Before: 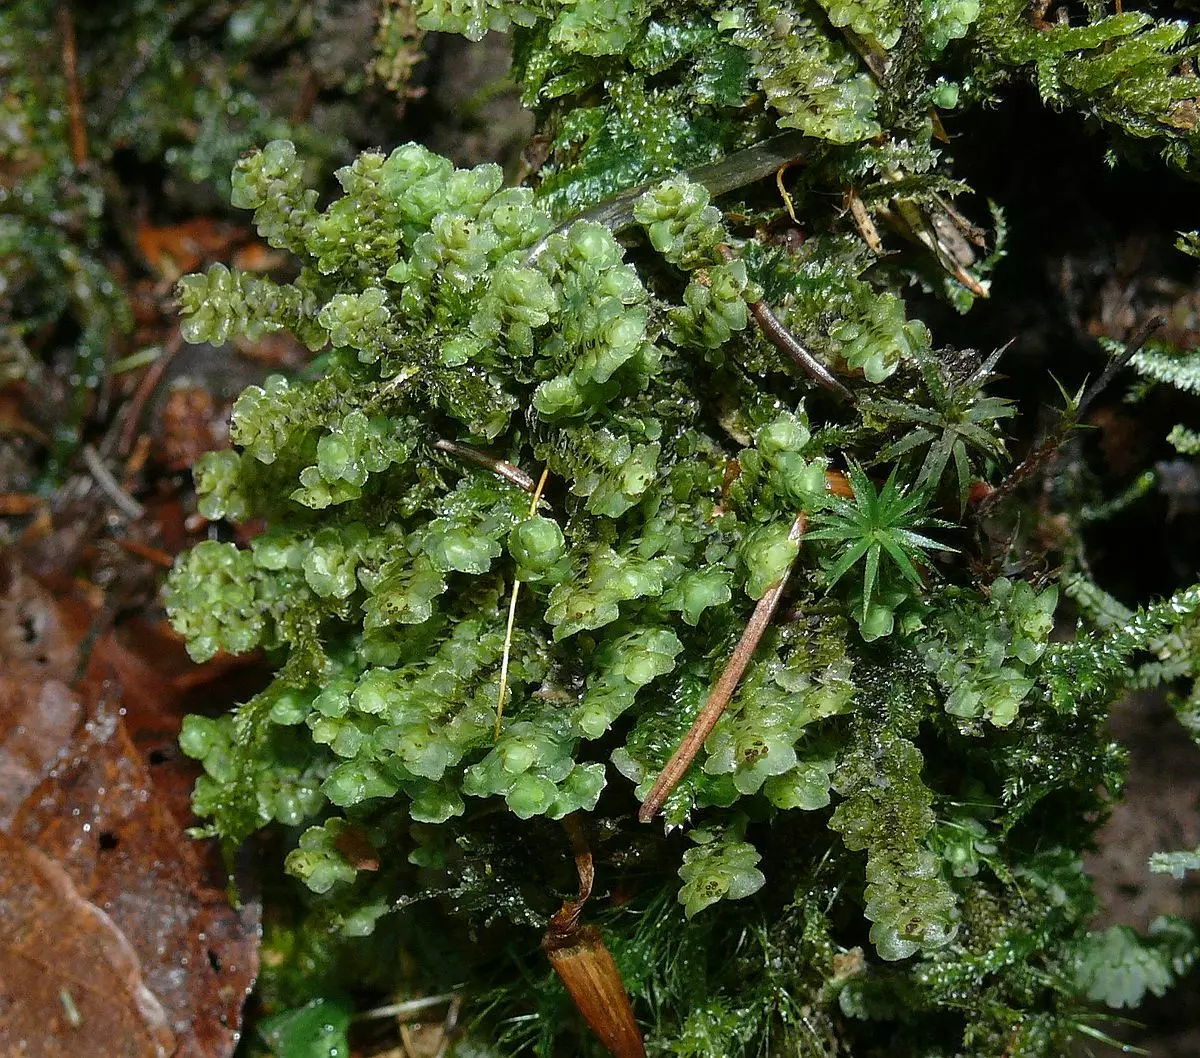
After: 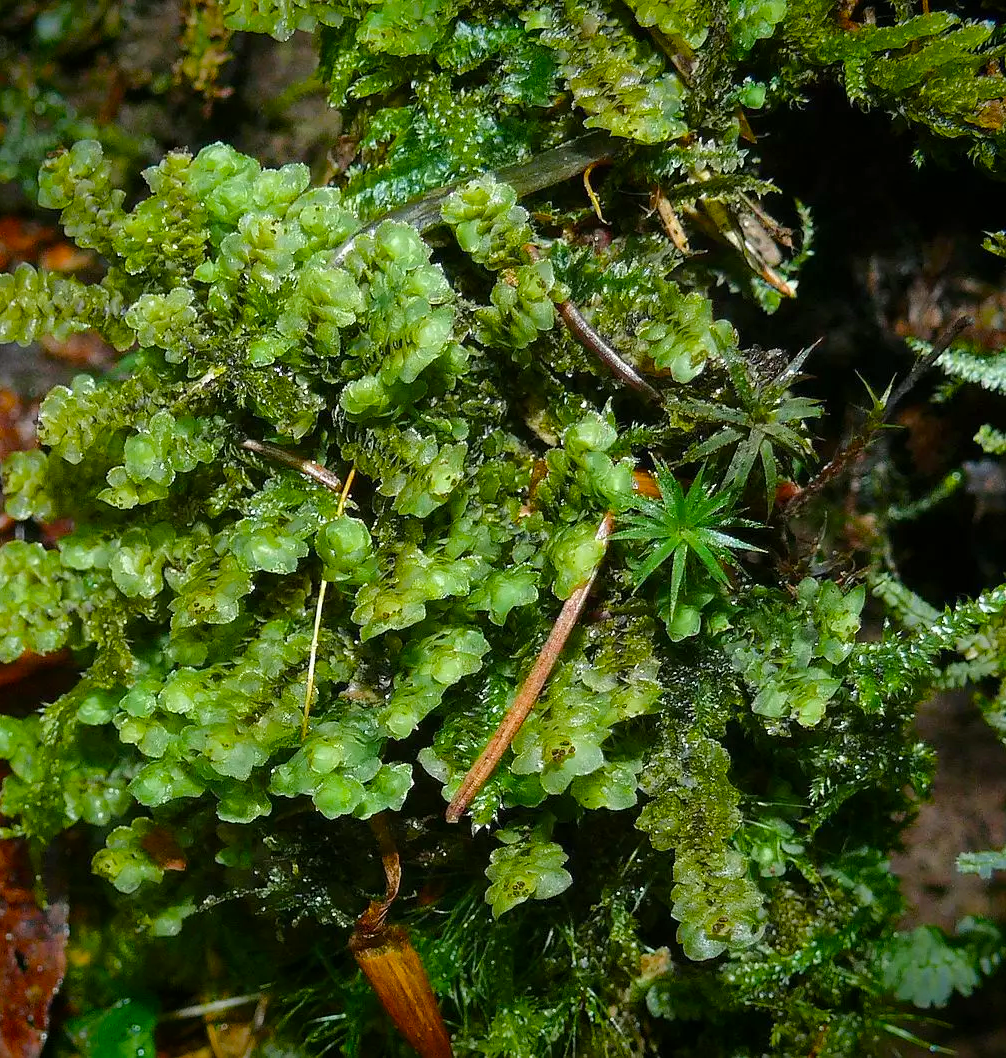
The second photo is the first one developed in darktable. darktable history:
crop: left 16.145%
color balance rgb: perceptual saturation grading › global saturation 25%, perceptual brilliance grading › mid-tones 10%, perceptual brilliance grading › shadows 15%, global vibrance 20%
vignetting: fall-off start 88.53%, fall-off radius 44.2%, saturation 0.376, width/height ratio 1.161
tone equalizer: on, module defaults
